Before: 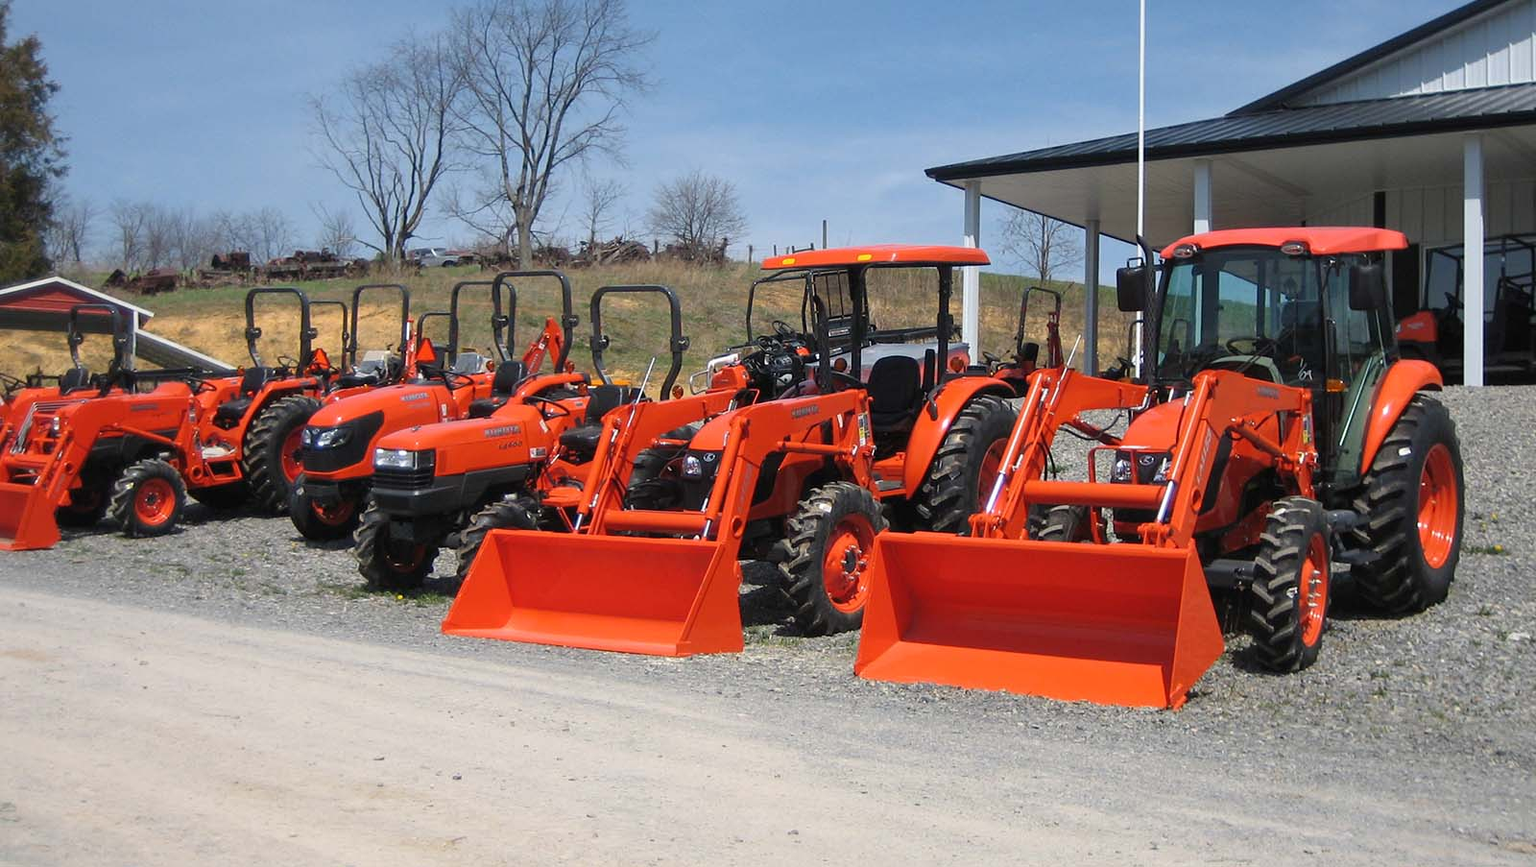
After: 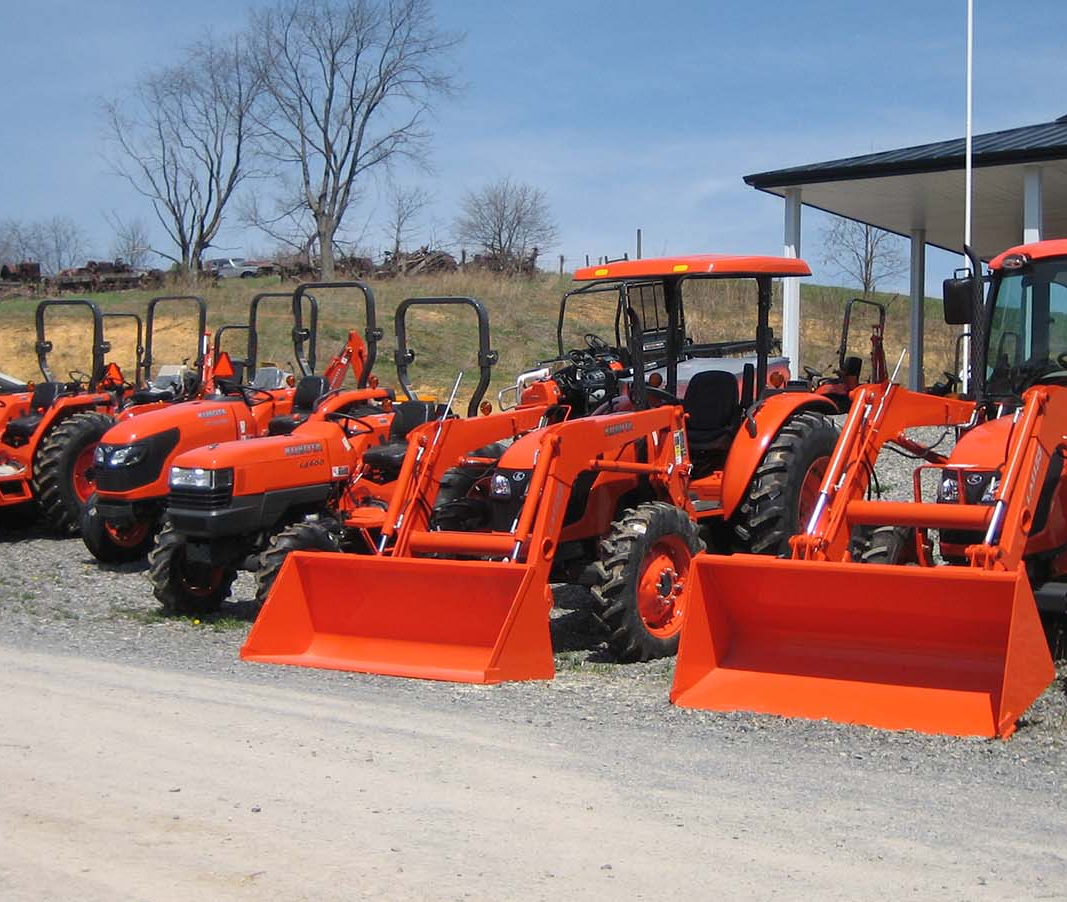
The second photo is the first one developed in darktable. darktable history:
crop and rotate: left 13.761%, right 19.493%
